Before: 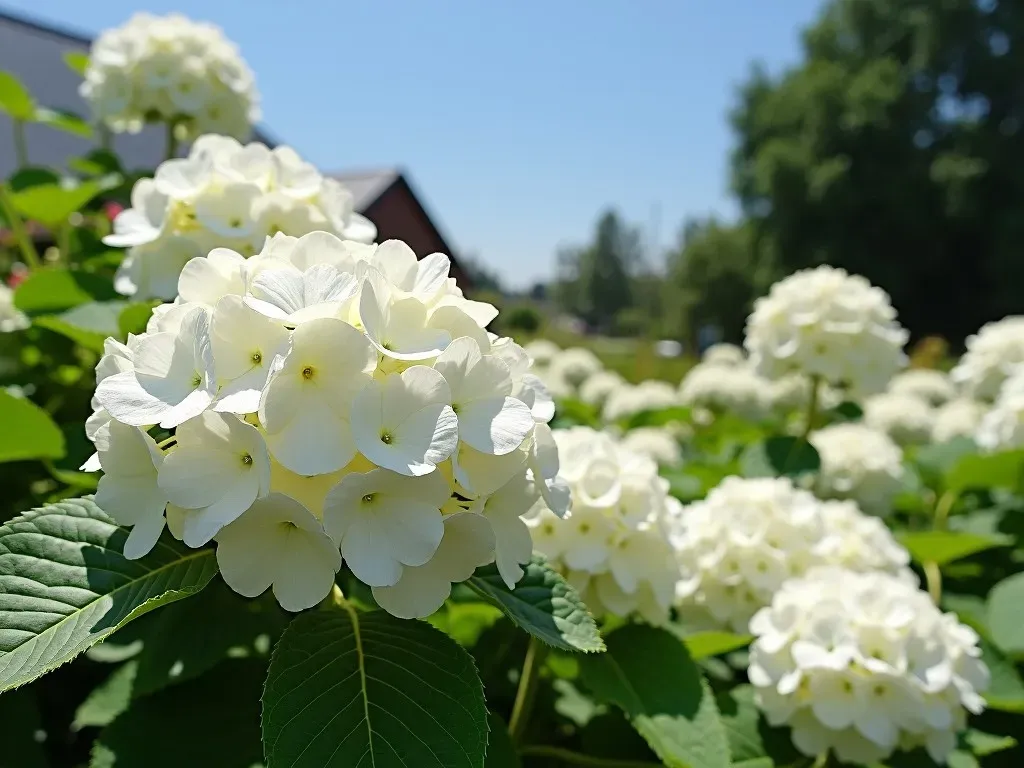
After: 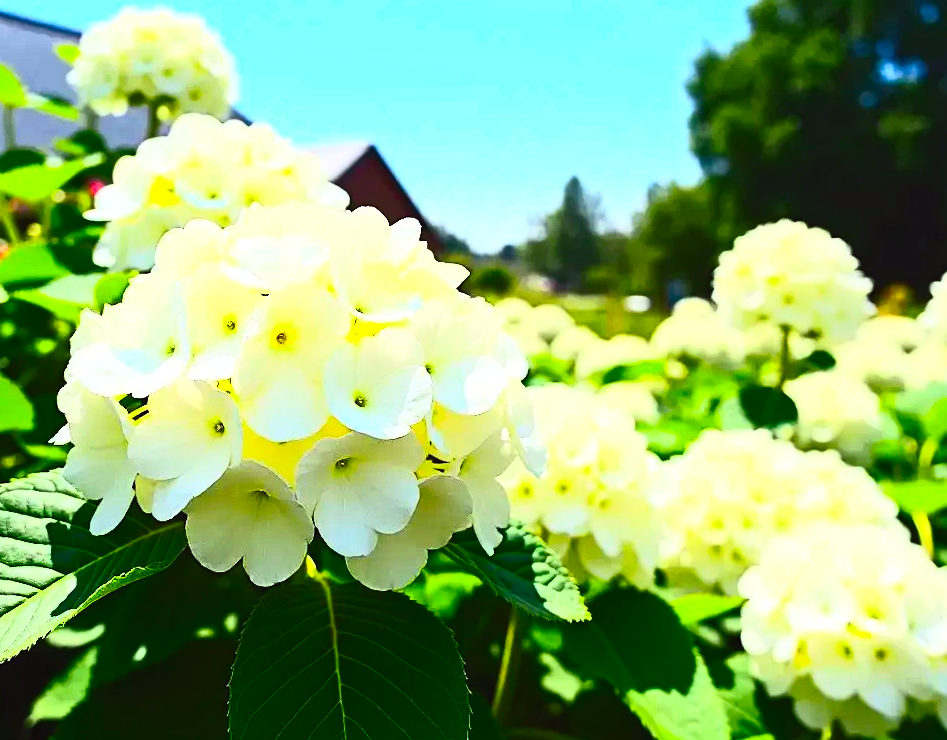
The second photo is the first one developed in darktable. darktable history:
contrast brightness saturation: contrast 0.83, brightness 0.59, saturation 0.59
color correction: saturation 1.11
color balance: lift [1, 1.001, 0.999, 1.001], gamma [1, 1.004, 1.007, 0.993], gain [1, 0.991, 0.987, 1.013], contrast 7.5%, contrast fulcrum 10%, output saturation 115%
rotate and perspective: rotation -1.68°, lens shift (vertical) -0.146, crop left 0.049, crop right 0.912, crop top 0.032, crop bottom 0.96
